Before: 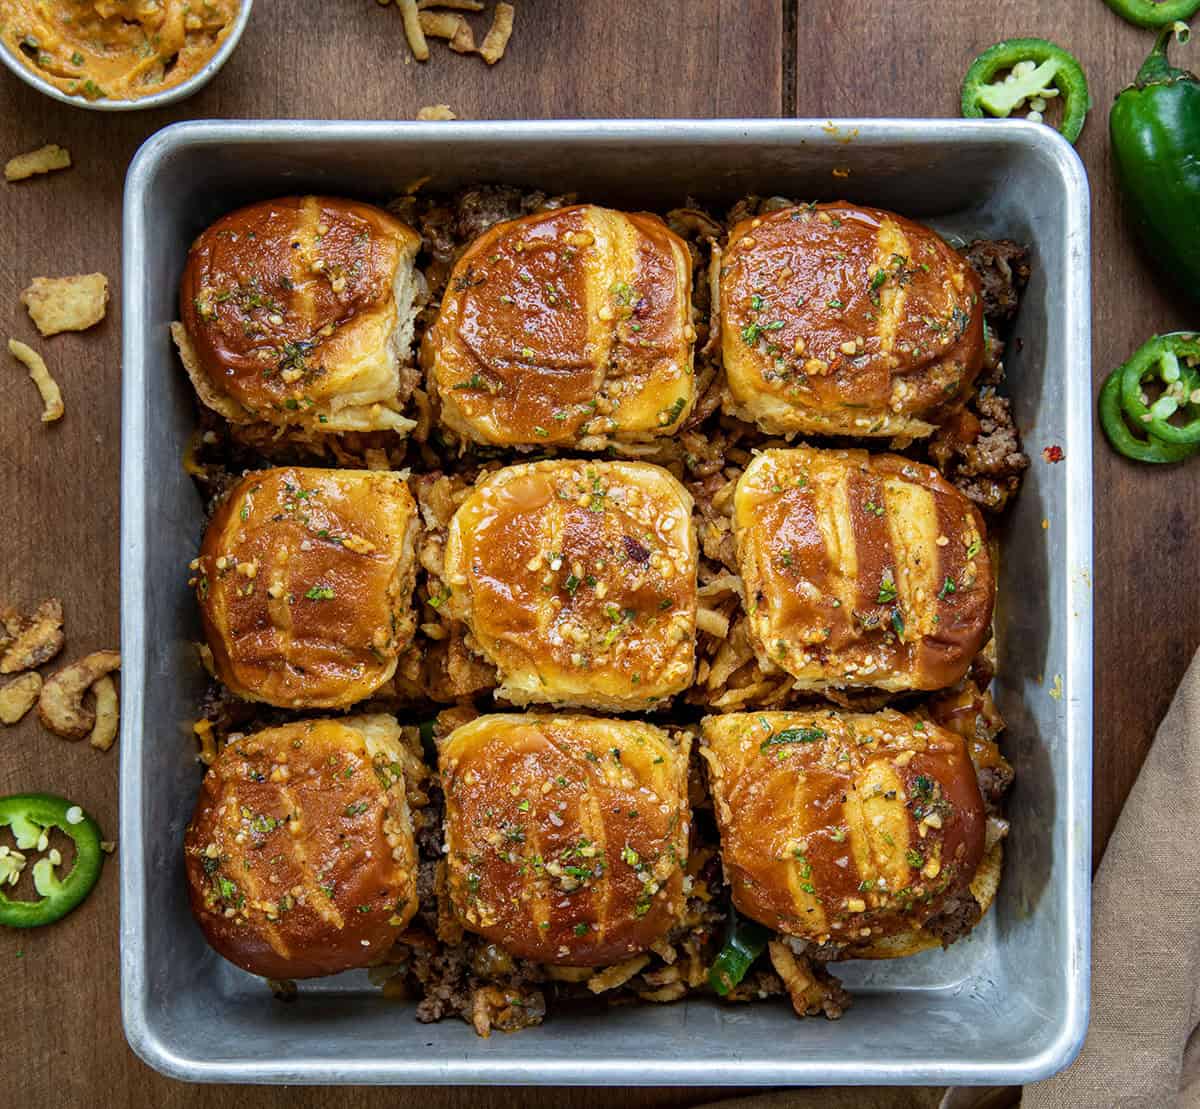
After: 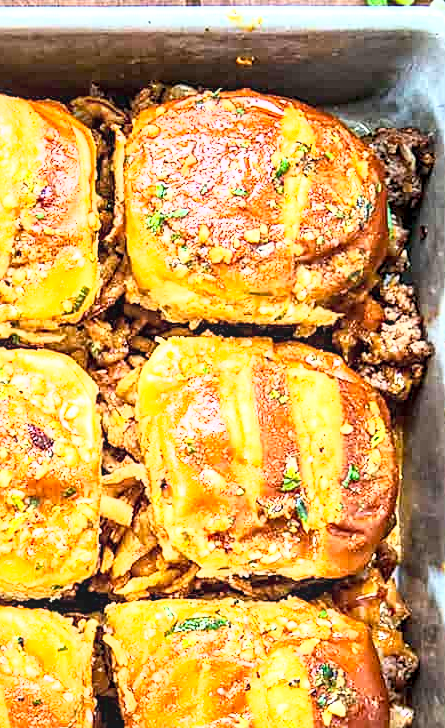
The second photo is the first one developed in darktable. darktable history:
local contrast: on, module defaults
base curve: curves: ch0 [(0, 0) (0.495, 0.917) (1, 1)]
sharpen: on, module defaults
crop and rotate: left 49.74%, top 10.125%, right 13.106%, bottom 24.164%
contrast brightness saturation: contrast 0.097, brightness 0.036, saturation 0.086
exposure: exposure 0.99 EV, compensate exposure bias true, compensate highlight preservation false
color correction: highlights b* 0.035, saturation 0.765
